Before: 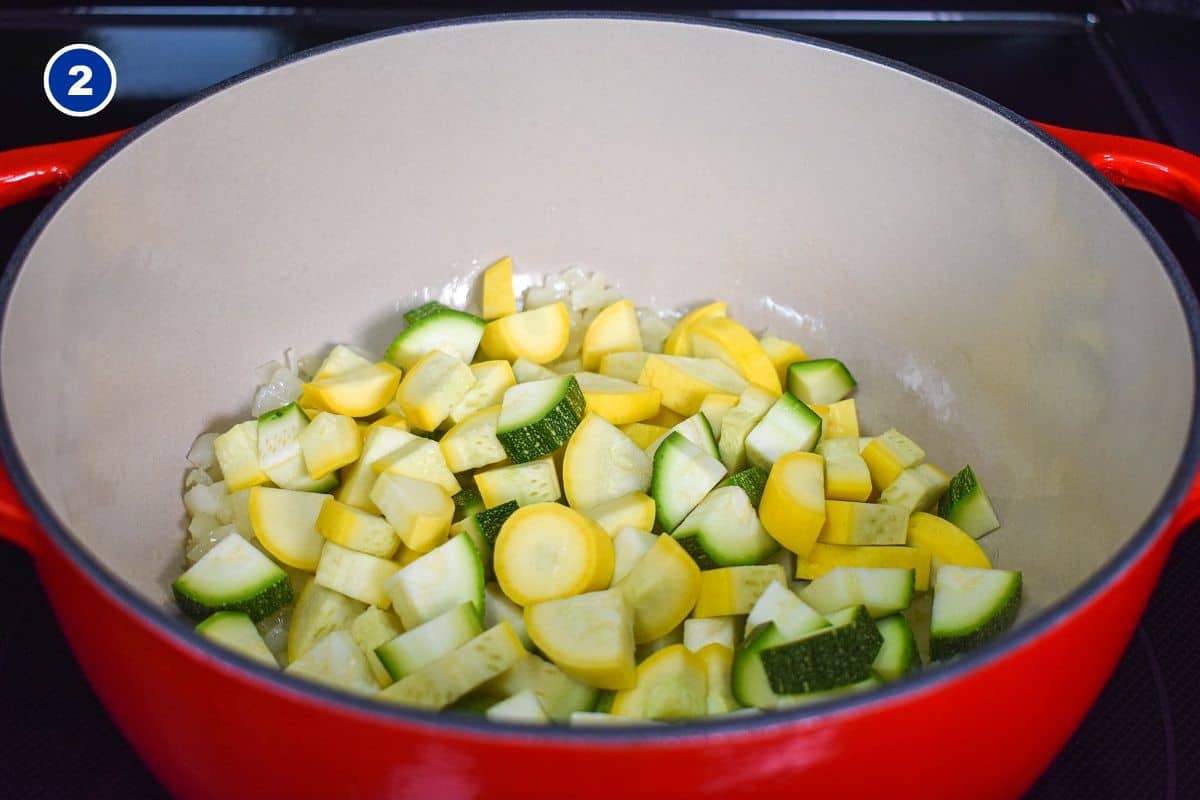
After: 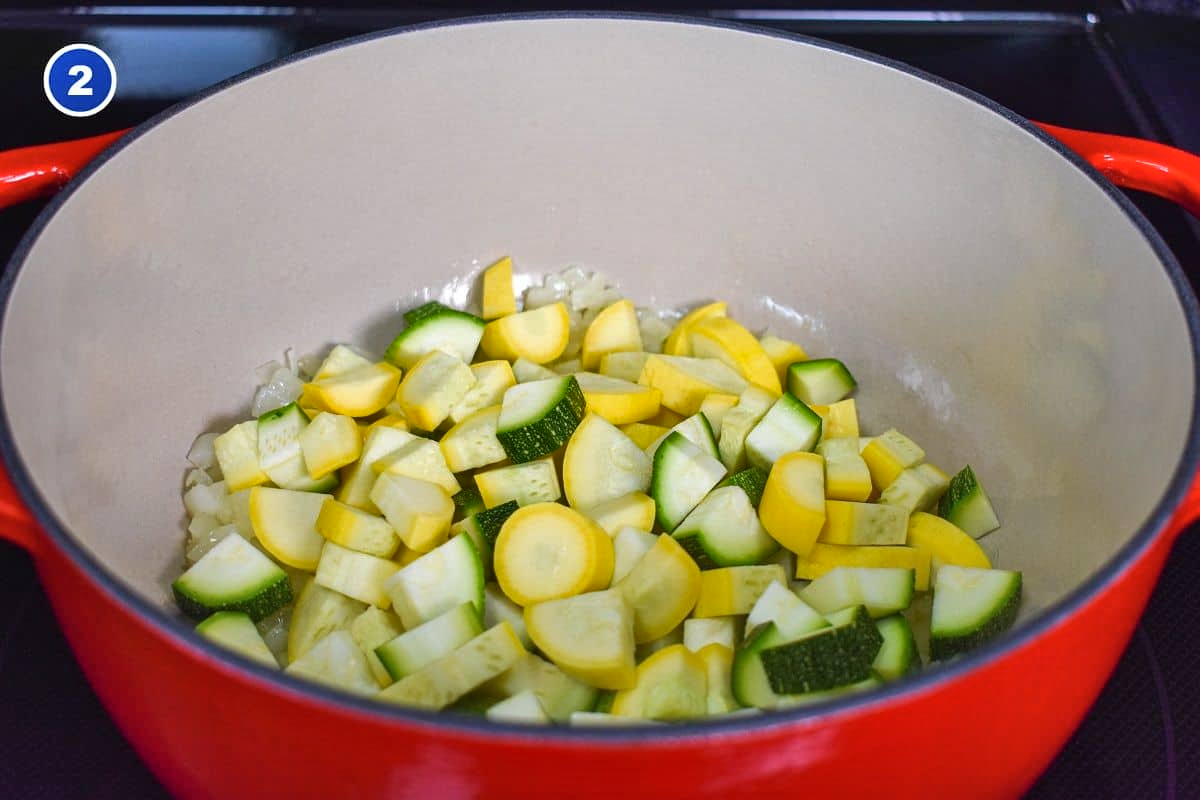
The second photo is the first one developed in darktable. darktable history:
shadows and highlights: shadows 53, soften with gaussian
